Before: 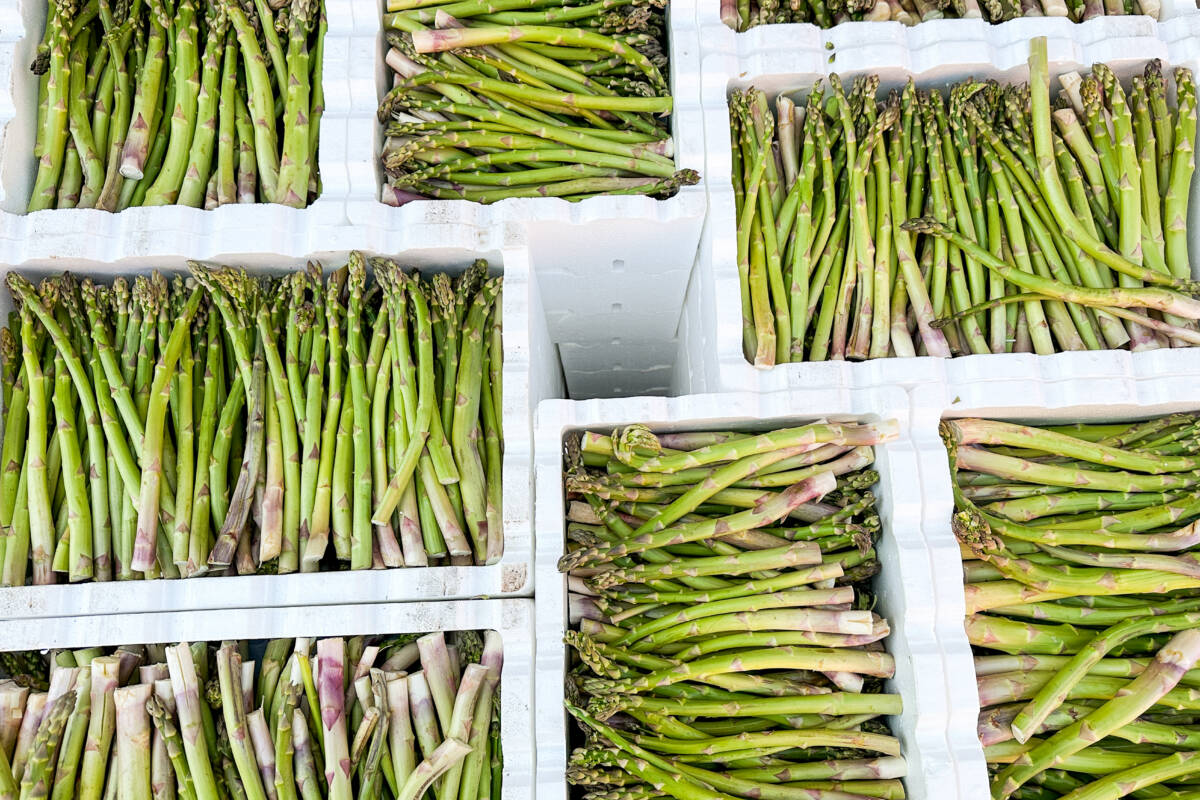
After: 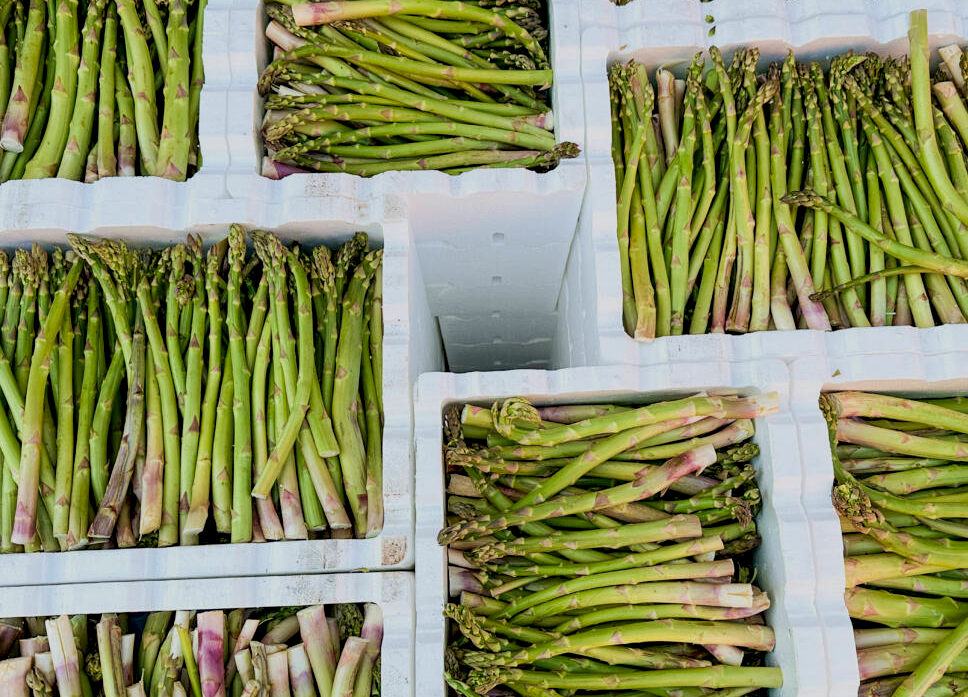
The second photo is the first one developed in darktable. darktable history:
crop: left 10.005%, top 3.496%, right 9.272%, bottom 9.327%
velvia: strength 44.52%
color correction: highlights b* 0.063, saturation 0.984
exposure: black level correction 0.011, exposure -0.48 EV, compensate highlight preservation false
